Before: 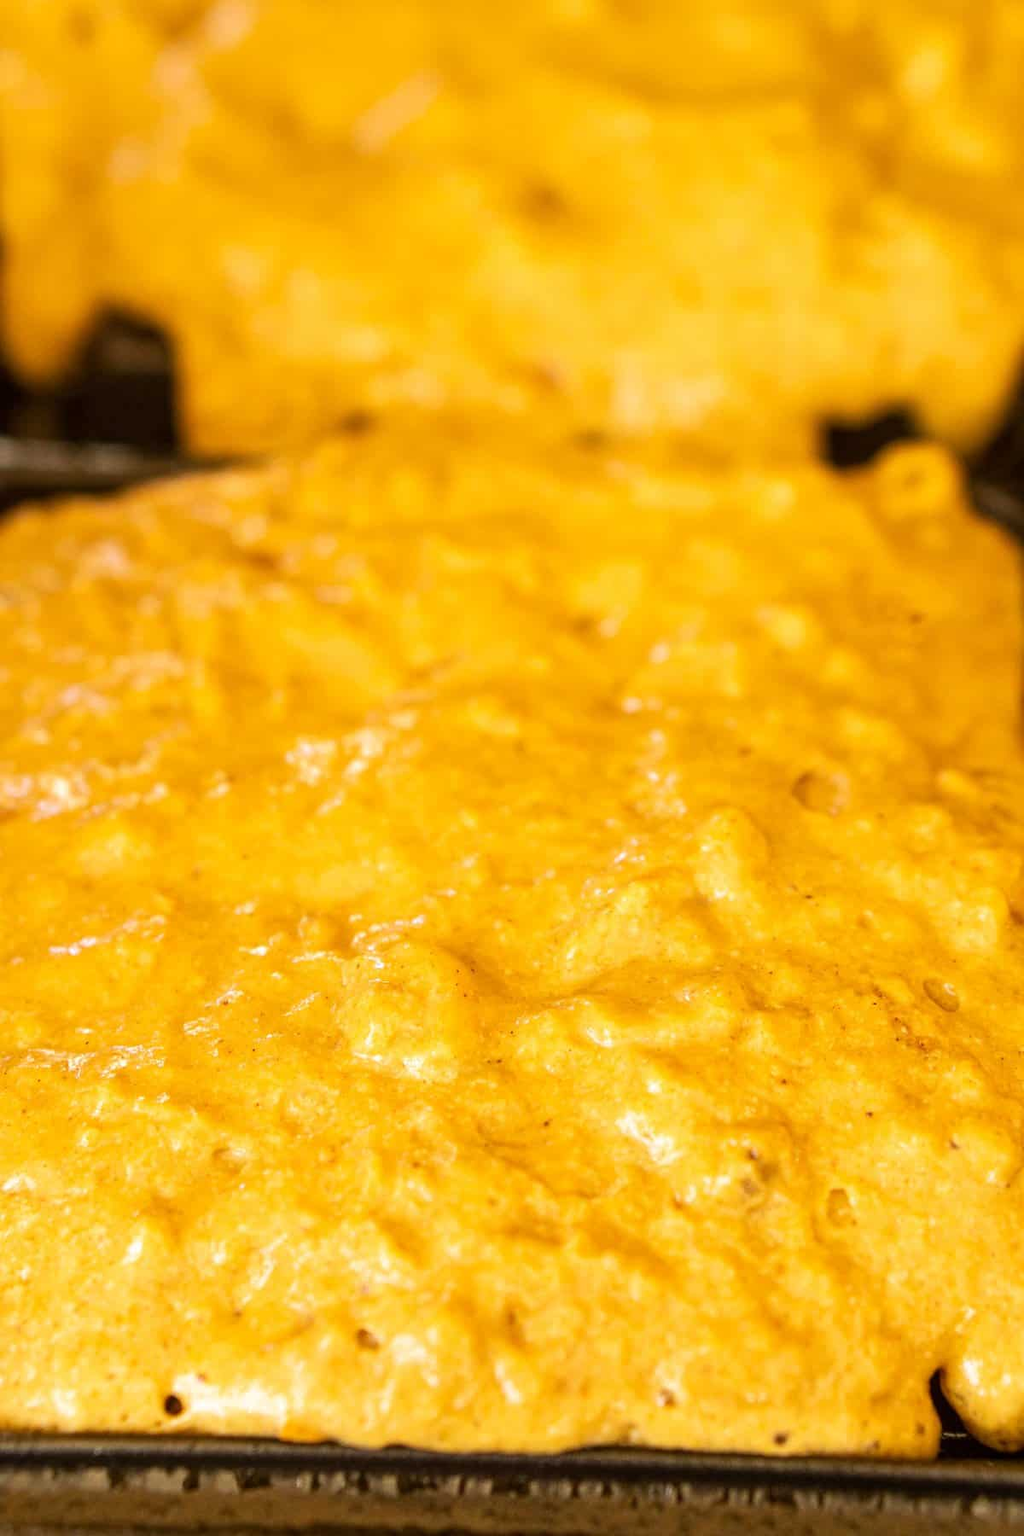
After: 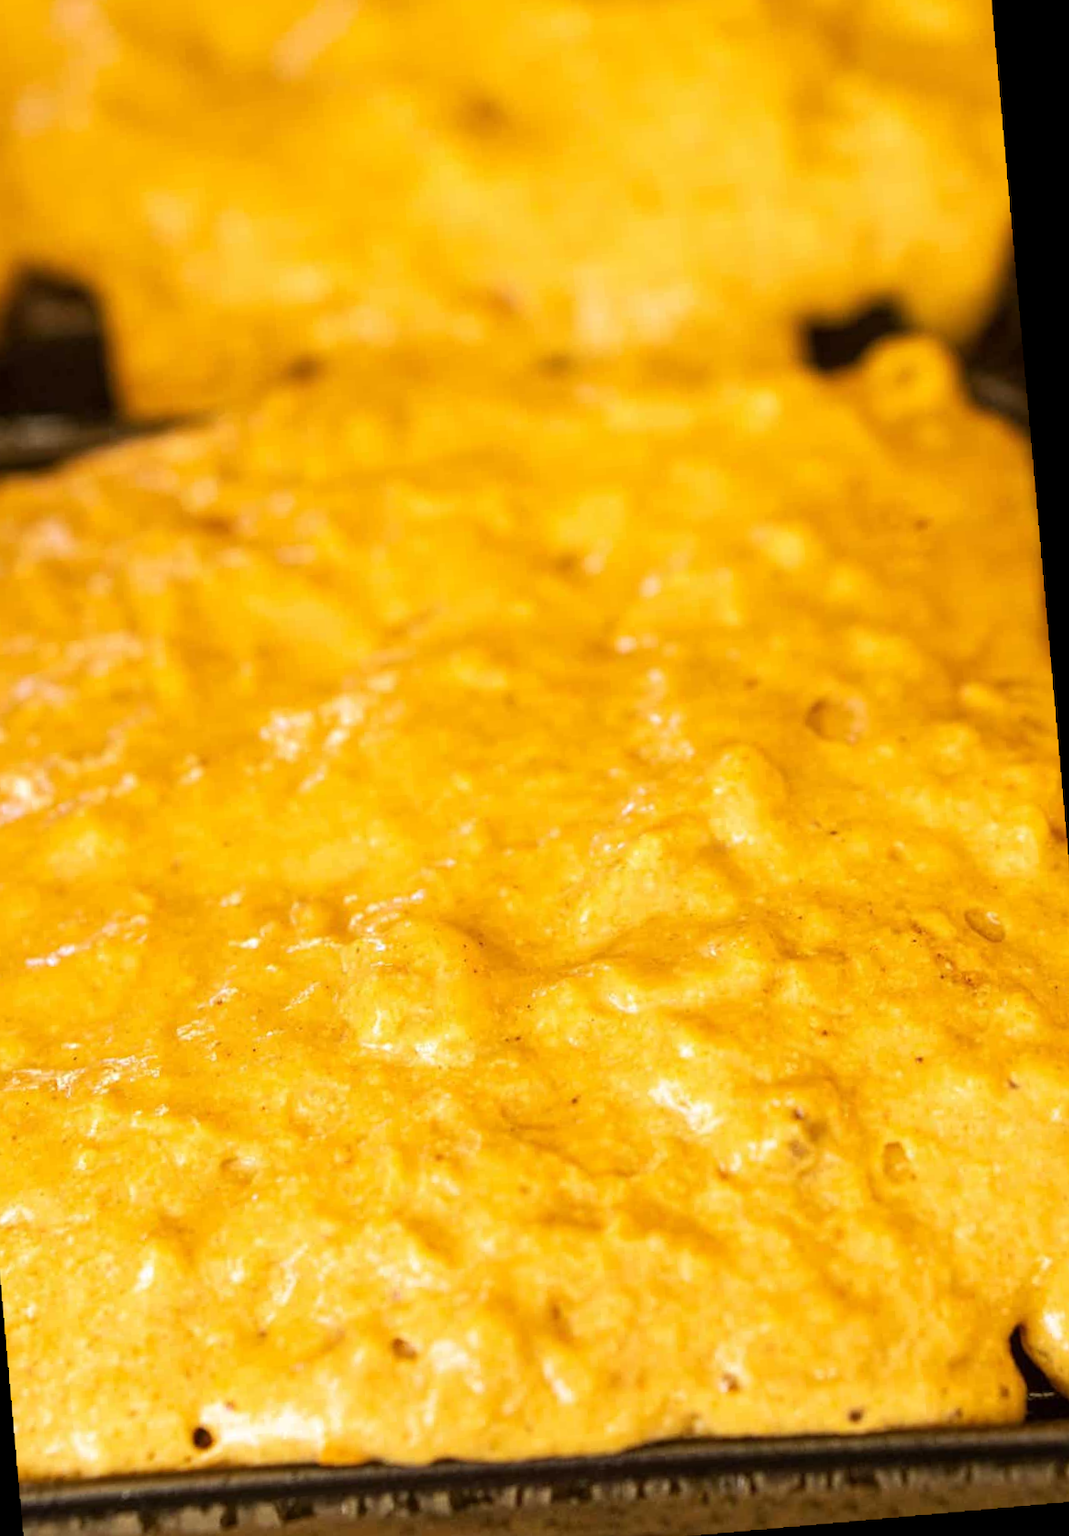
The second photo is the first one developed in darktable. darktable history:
crop and rotate: angle 1.96°, left 5.673%, top 5.673%
rotate and perspective: rotation -3.18°, automatic cropping off
